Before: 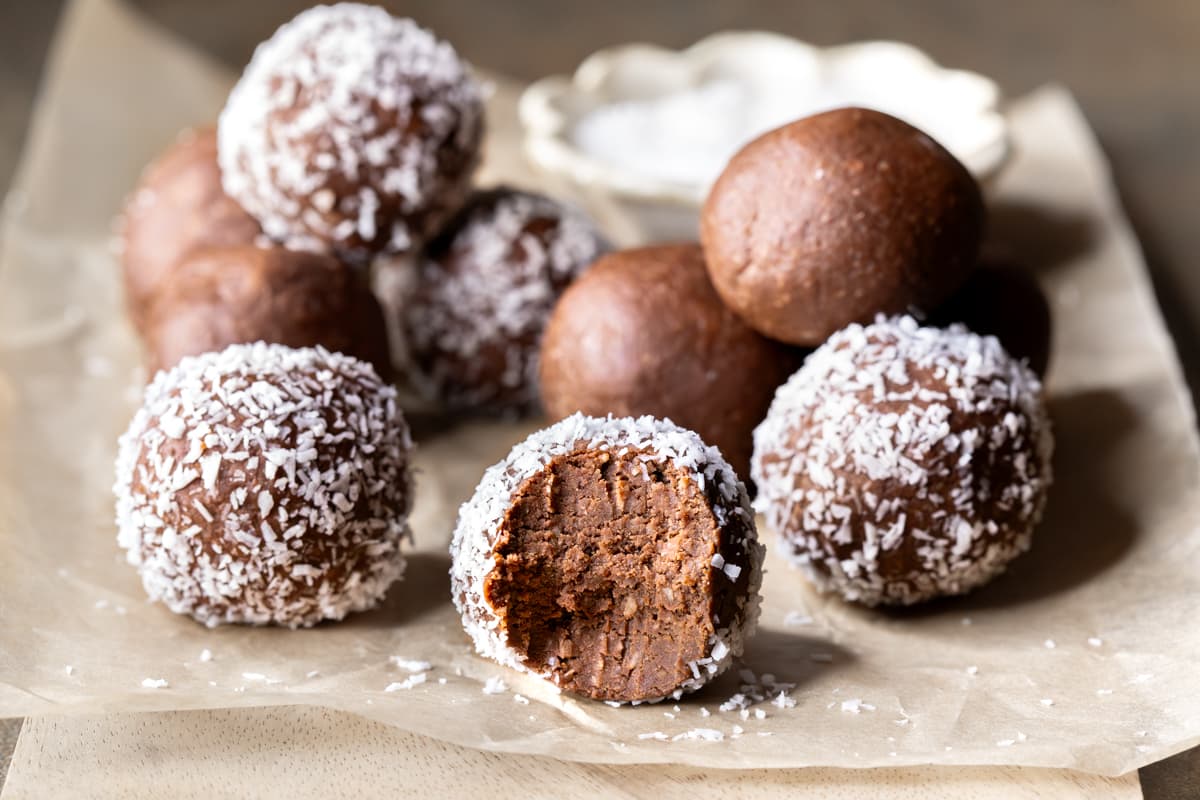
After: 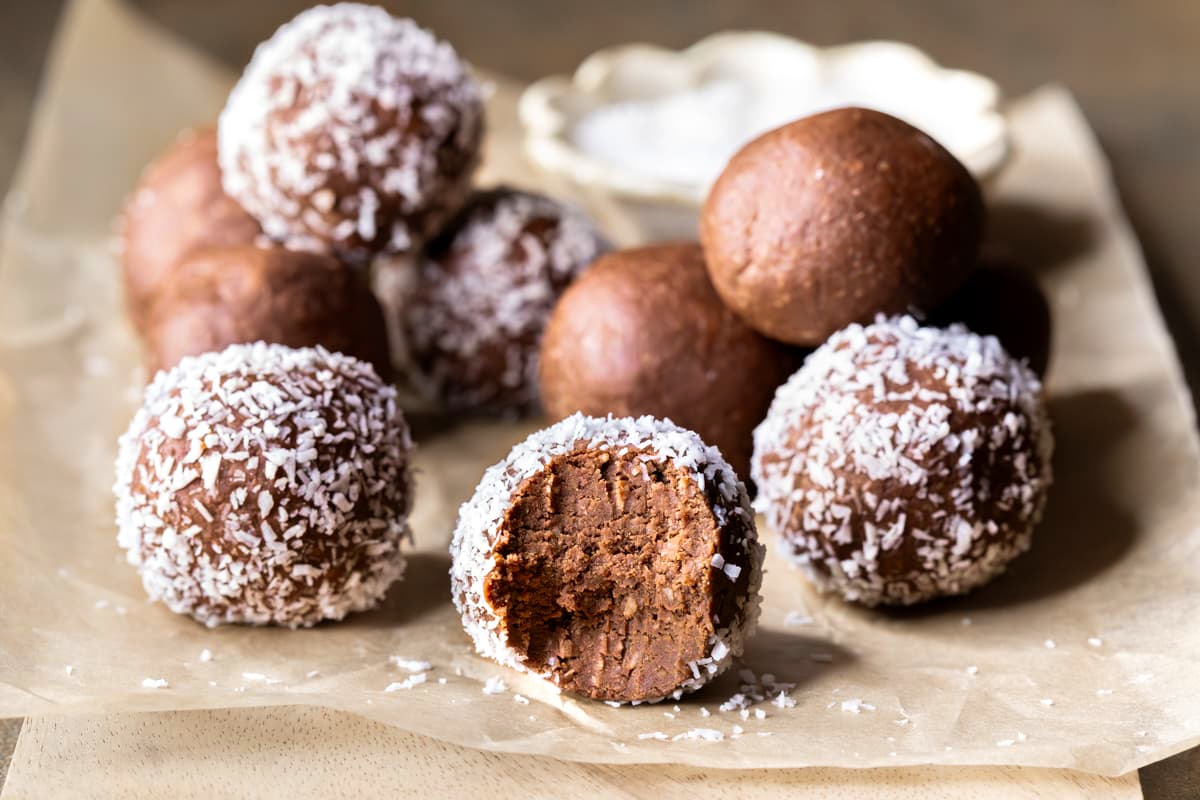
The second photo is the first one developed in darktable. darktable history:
velvia: strength 30.62%
